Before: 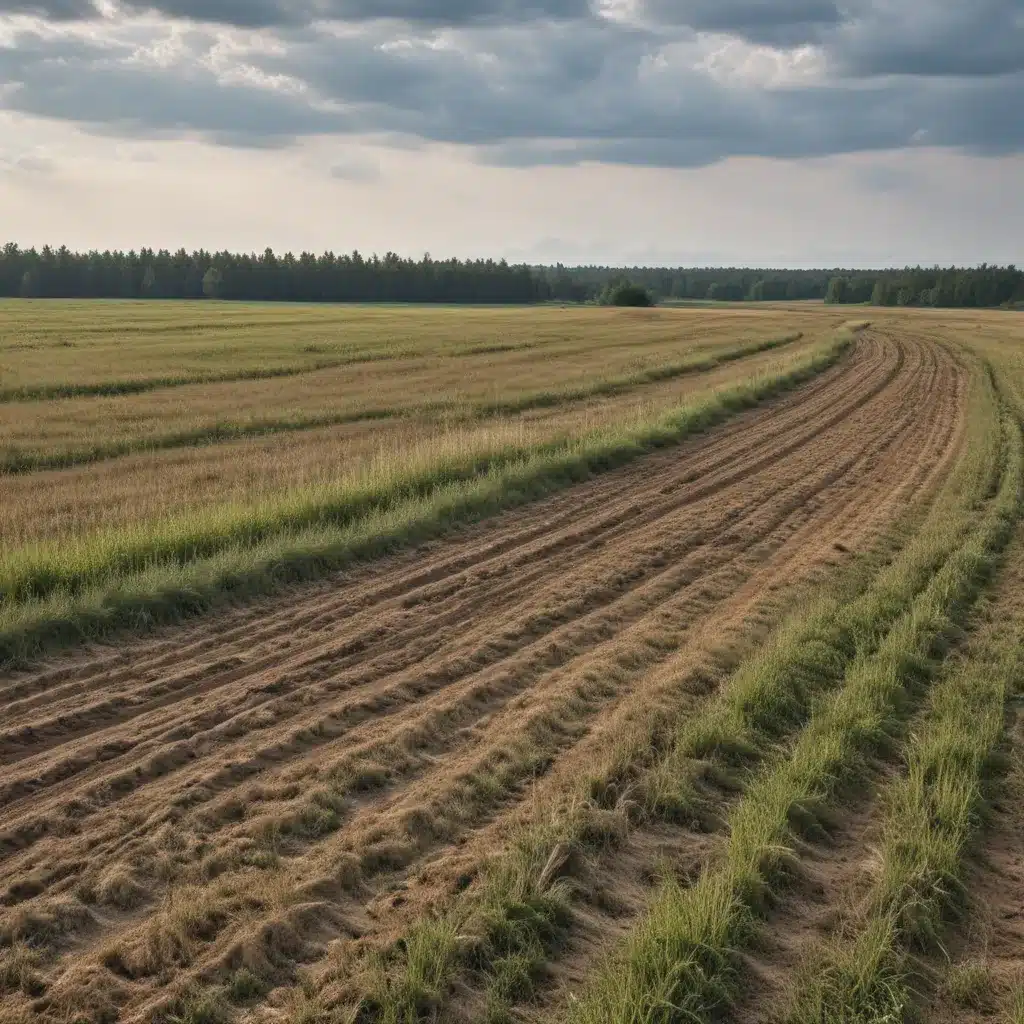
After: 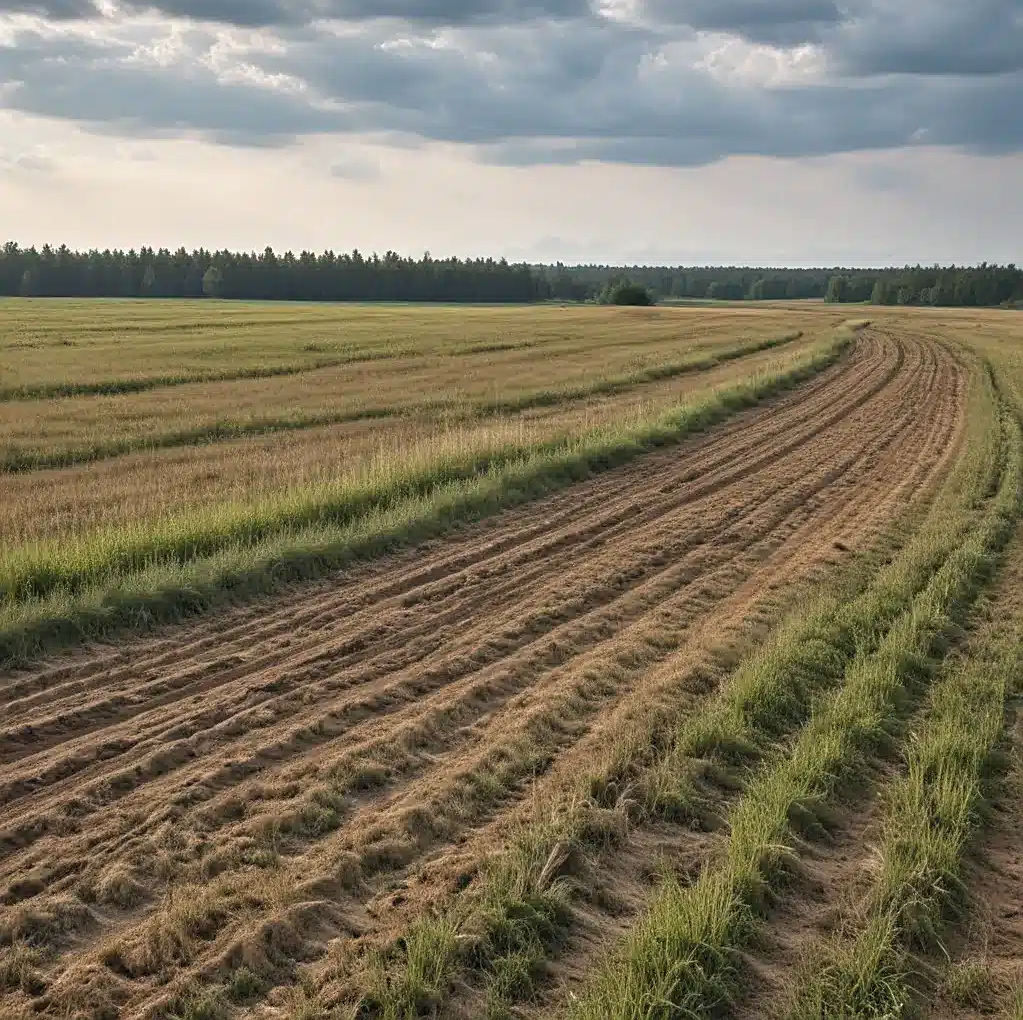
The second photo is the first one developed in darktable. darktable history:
sharpen: on, module defaults
crop: top 0.149%, bottom 0.186%
levels: levels [0, 0.476, 0.951]
